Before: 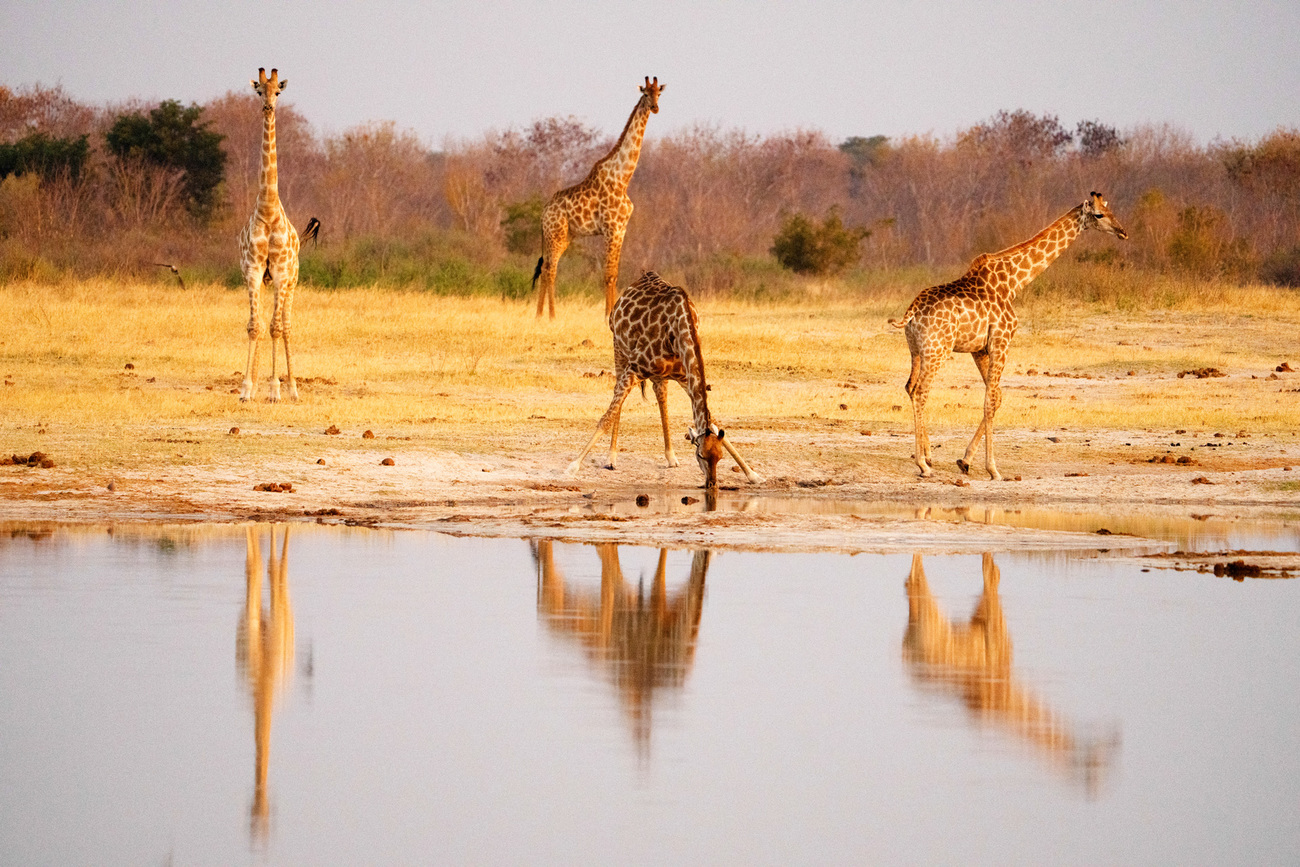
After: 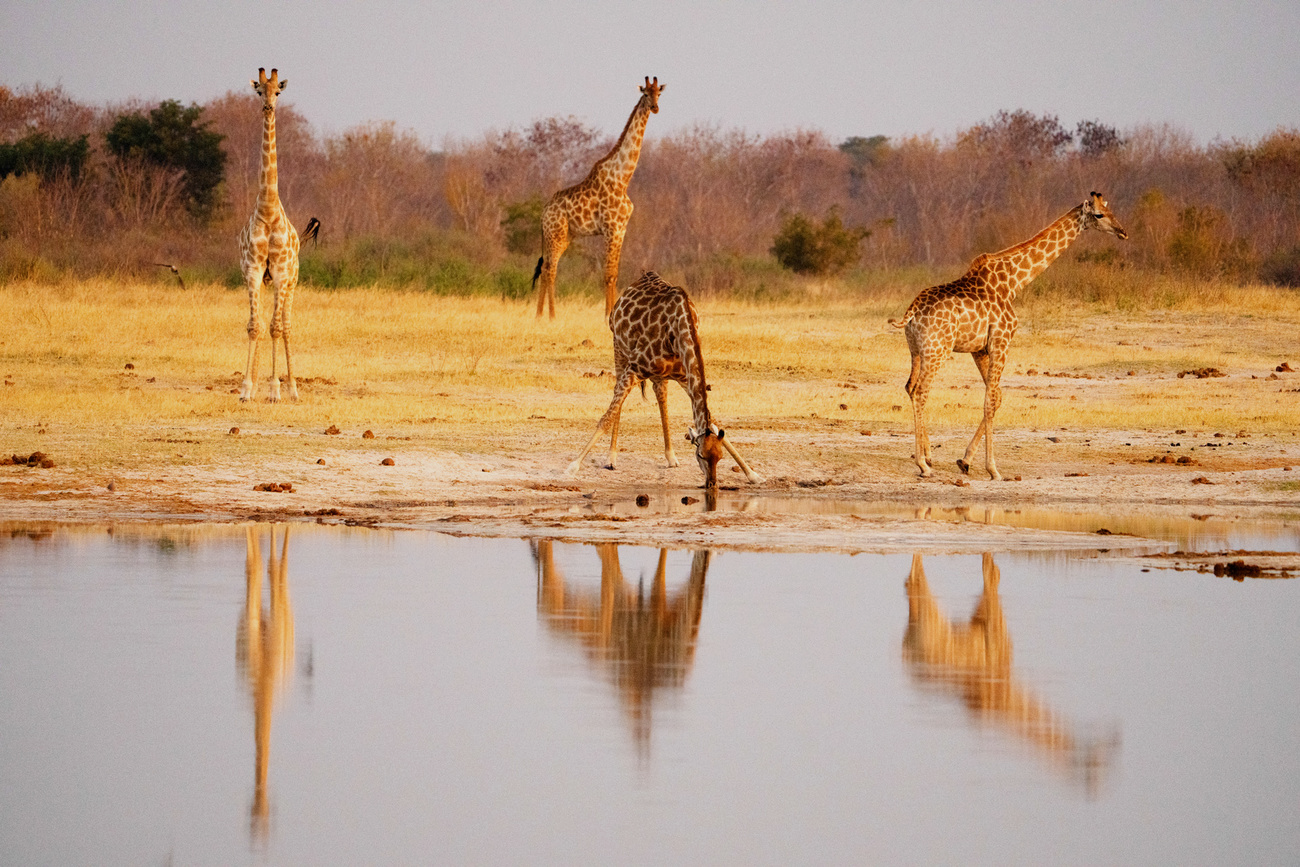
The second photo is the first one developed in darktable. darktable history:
exposure: exposure -0.312 EV, compensate highlight preservation false
